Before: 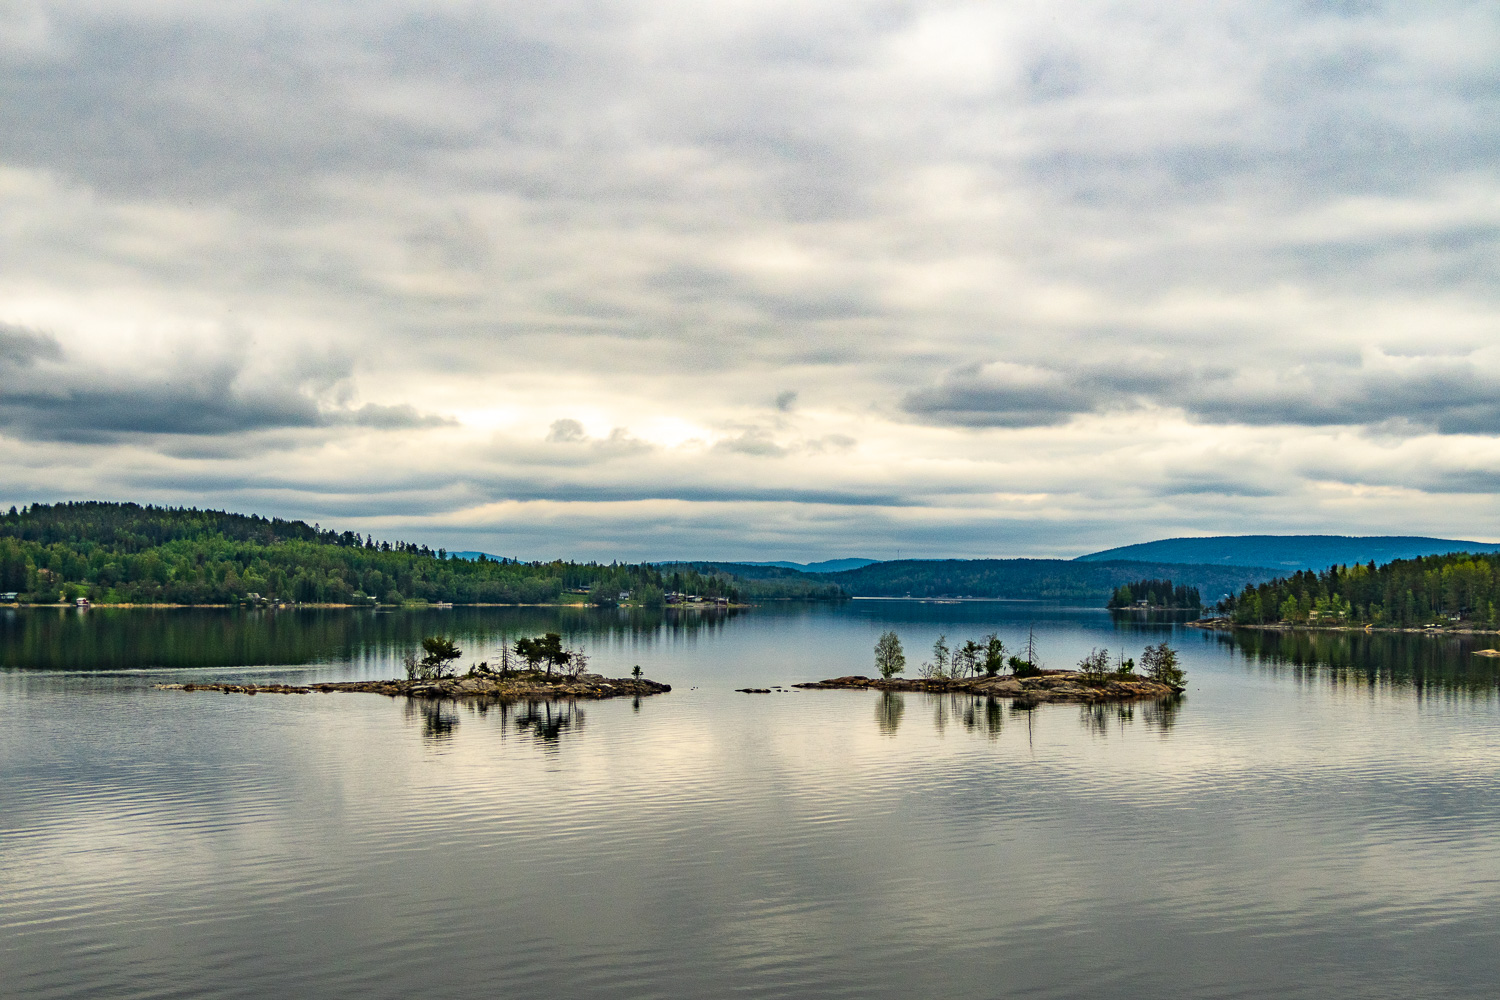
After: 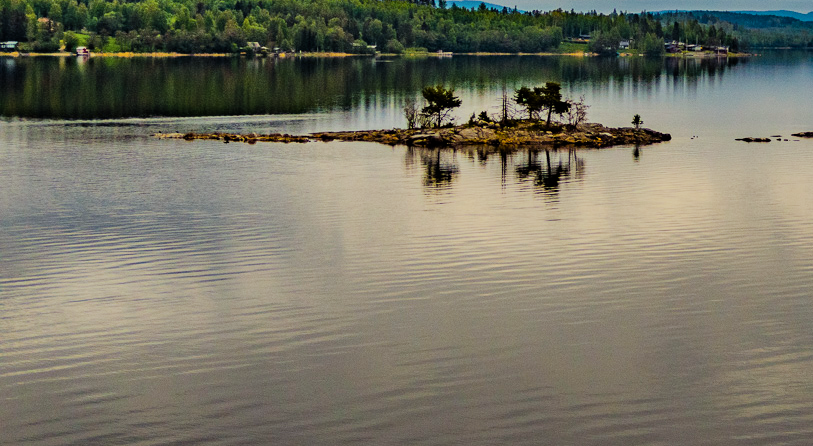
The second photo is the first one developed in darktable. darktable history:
shadows and highlights: shadows 60.98, highlights -60.52, soften with gaussian
crop and rotate: top 55.158%, right 45.758%, bottom 0.144%
filmic rgb: black relative exposure -7.65 EV, white relative exposure 4.56 EV, threshold 5.99 EV, hardness 3.61, enable highlight reconstruction true
color balance rgb: power › chroma 1.064%, power › hue 26.53°, perceptual saturation grading › global saturation 25.301%, global vibrance 20%
